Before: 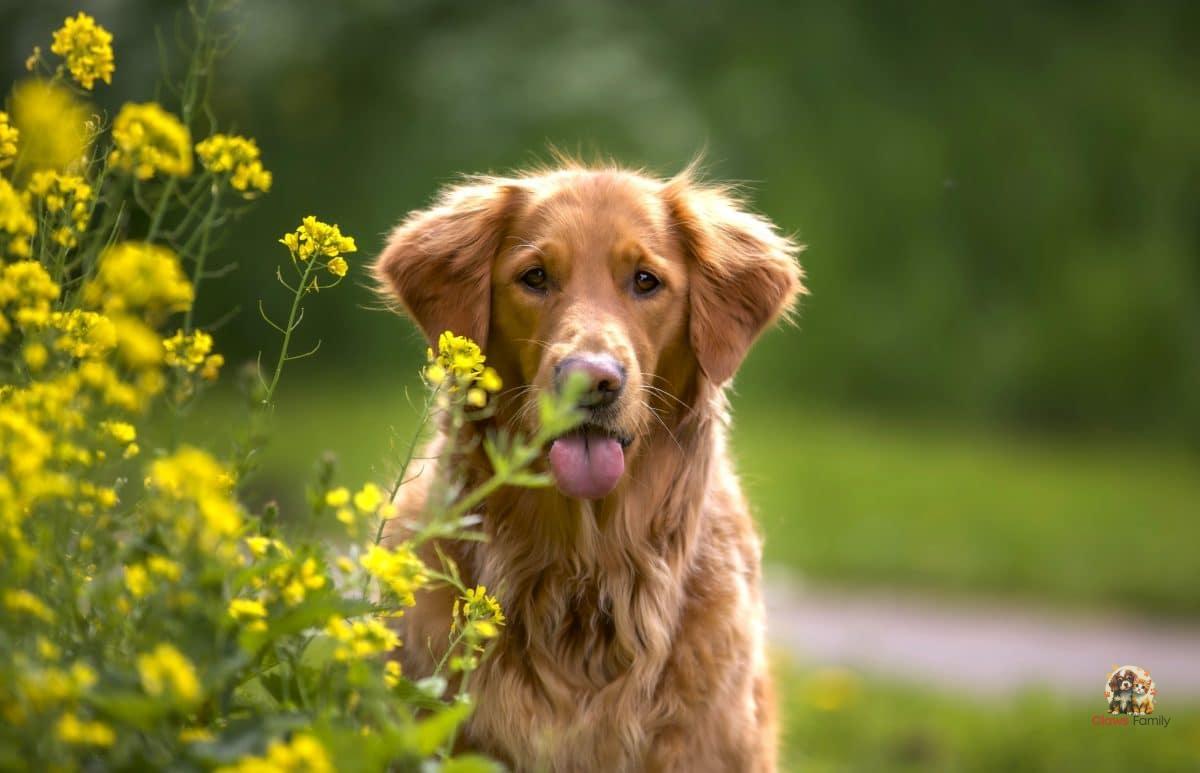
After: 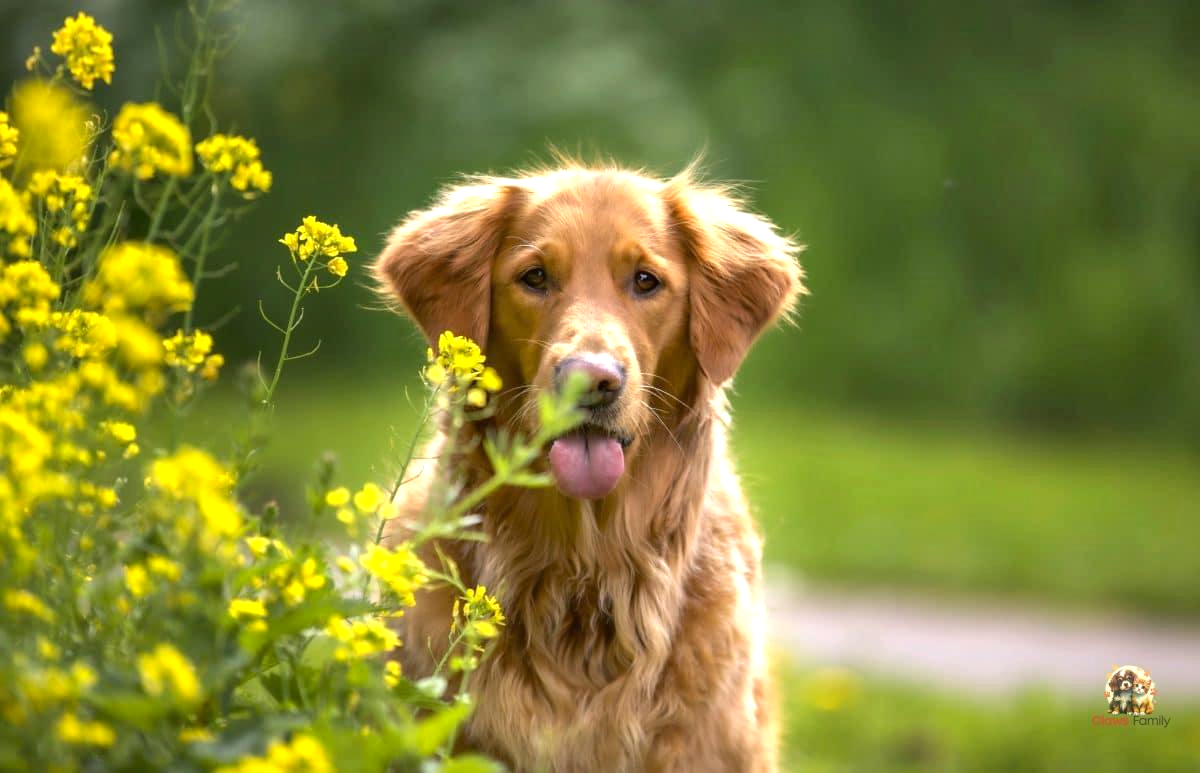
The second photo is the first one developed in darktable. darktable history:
exposure: black level correction 0, exposure 0.499 EV, compensate exposure bias true, compensate highlight preservation false
color correction: highlights a* -2.54, highlights b* 2.32
shadows and highlights: shadows 36.55, highlights -27.76, soften with gaussian
